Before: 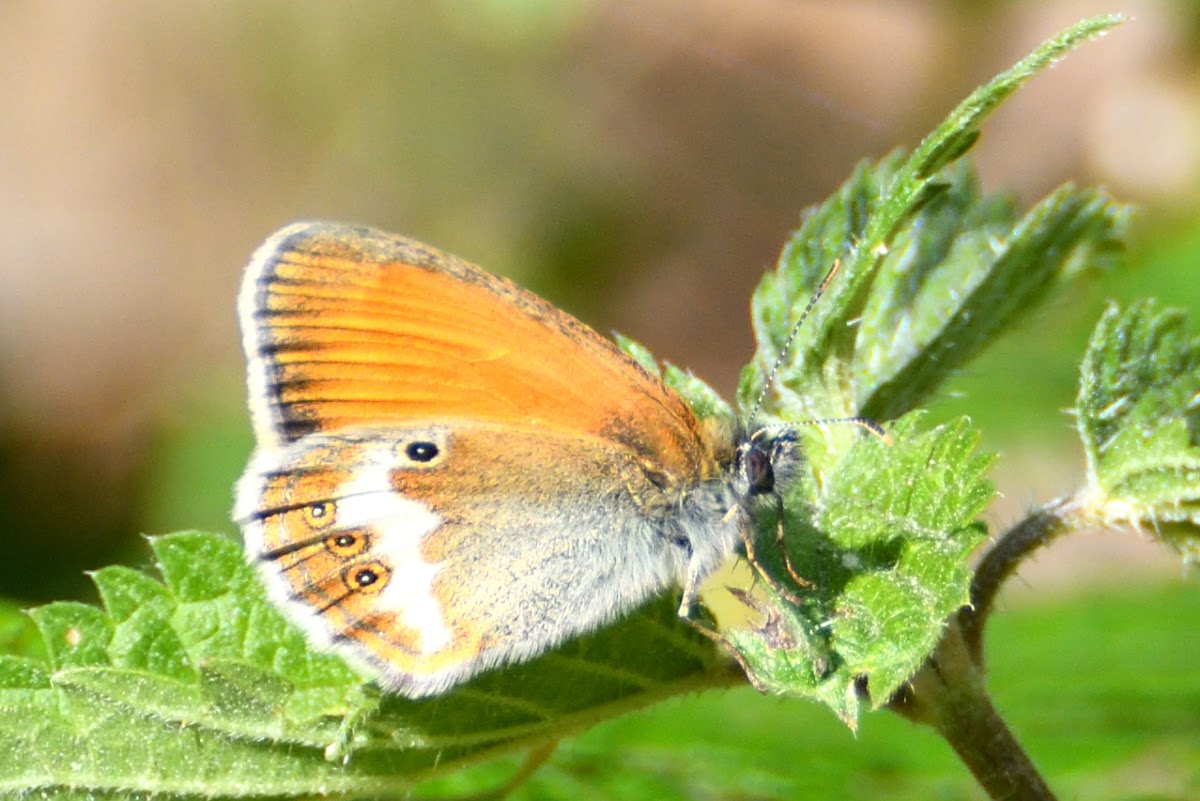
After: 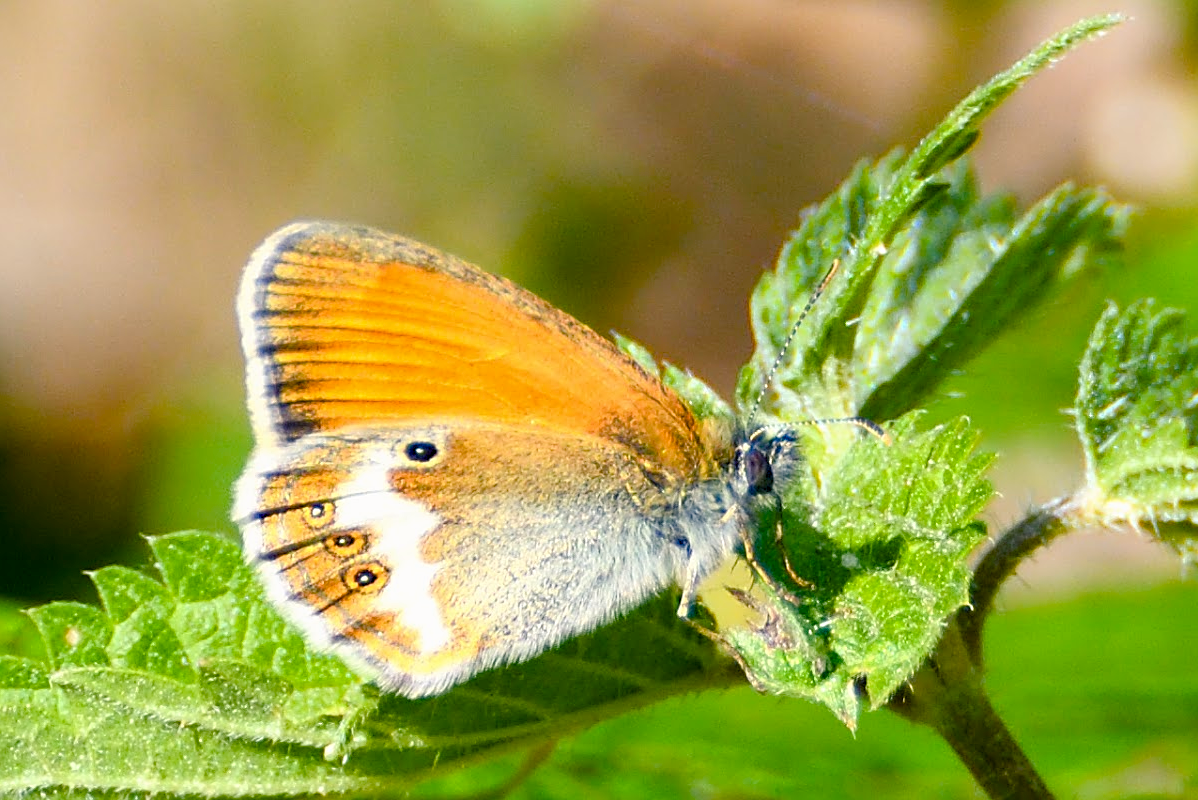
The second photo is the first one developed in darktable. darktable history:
crop and rotate: left 0.126%
white balance: red 0.967, blue 1.049
color balance rgb: shadows lift › chroma 3%, shadows lift › hue 240.84°, highlights gain › chroma 3%, highlights gain › hue 73.2°, global offset › luminance -0.5%, perceptual saturation grading › global saturation 20%, perceptual saturation grading › highlights -25%, perceptual saturation grading › shadows 50%, global vibrance 25.26%
sharpen: on, module defaults
